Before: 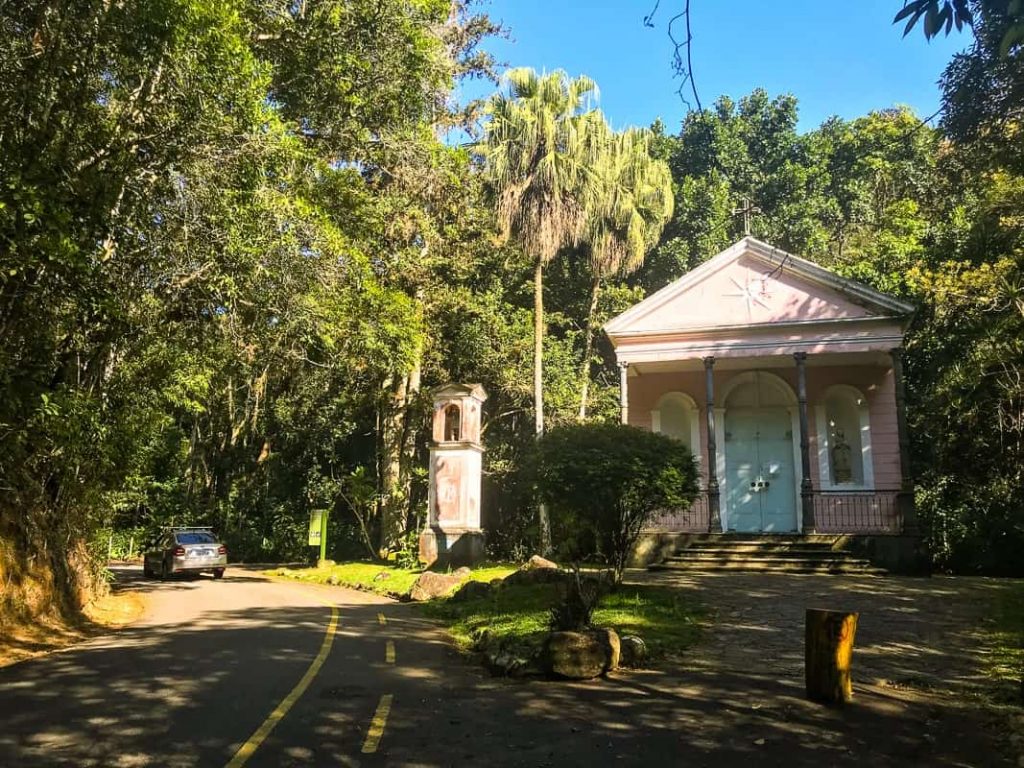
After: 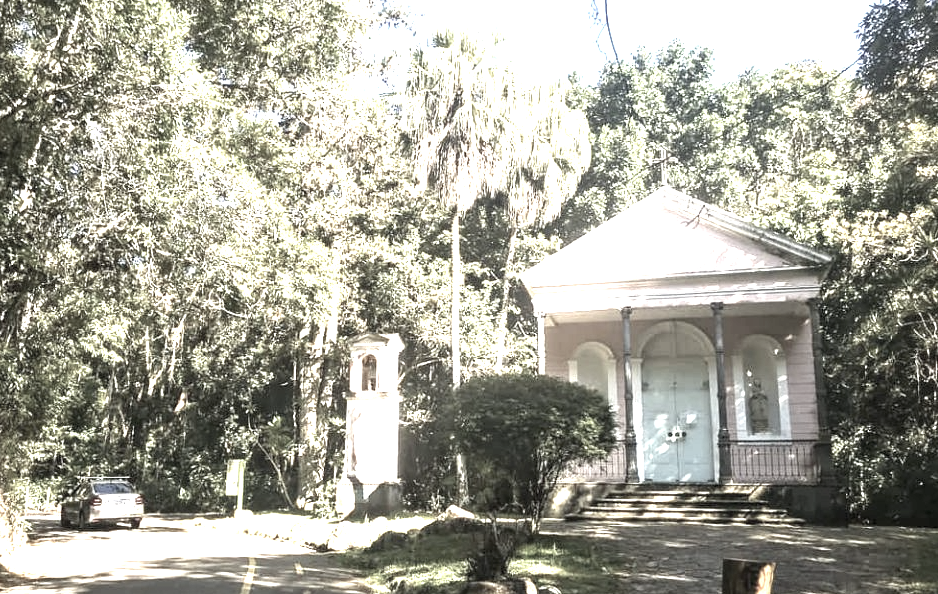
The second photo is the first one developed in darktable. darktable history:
crop: left 8.155%, top 6.611%, bottom 15.385%
color correction: saturation 0.3
exposure: exposure 2 EV, compensate highlight preservation false
